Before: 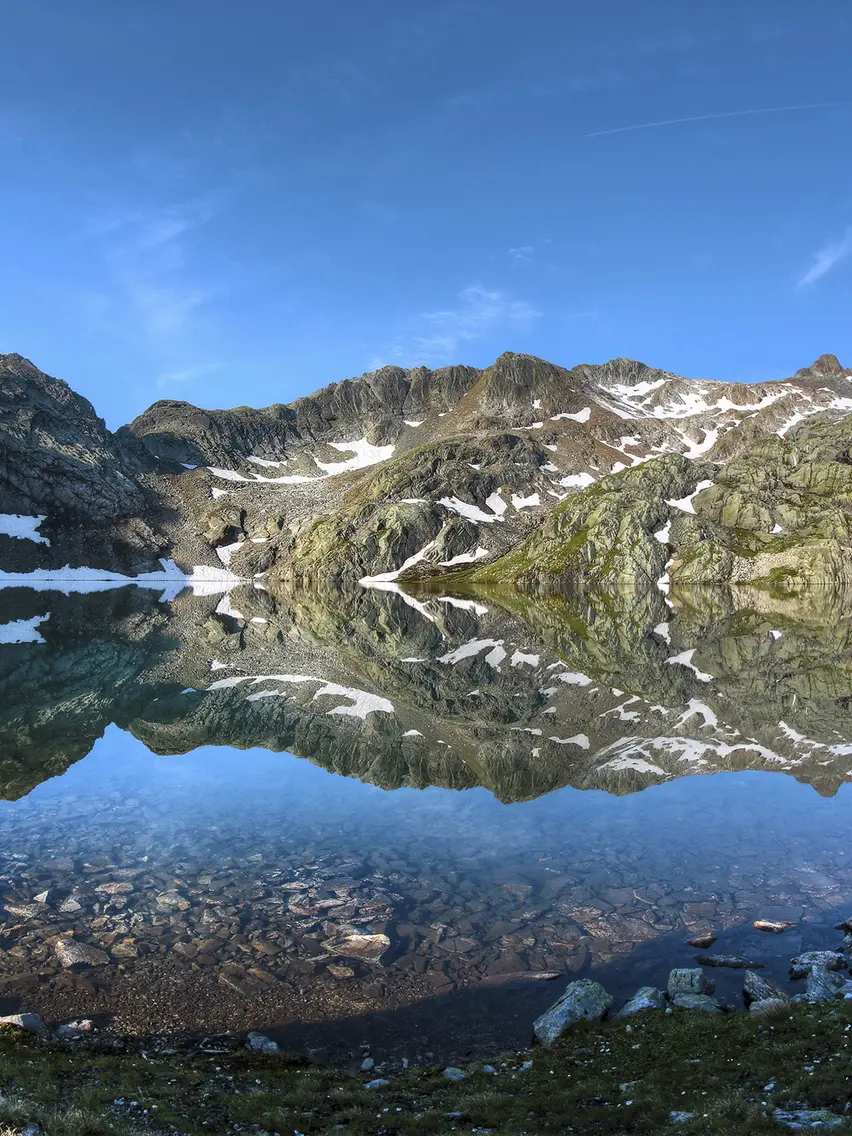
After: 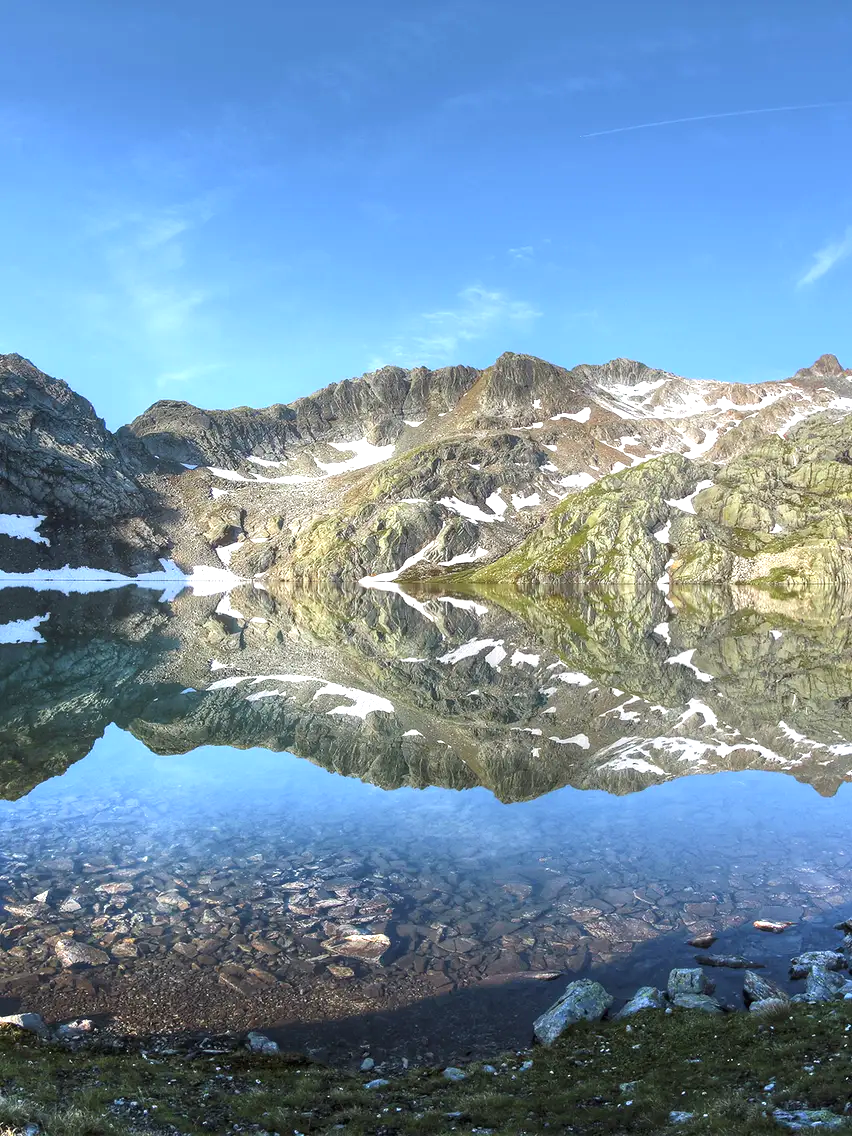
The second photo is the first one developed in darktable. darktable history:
bloom: size 15%, threshold 97%, strength 7%
exposure: black level correction 0, exposure 0.7 EV, compensate exposure bias true, compensate highlight preservation false
